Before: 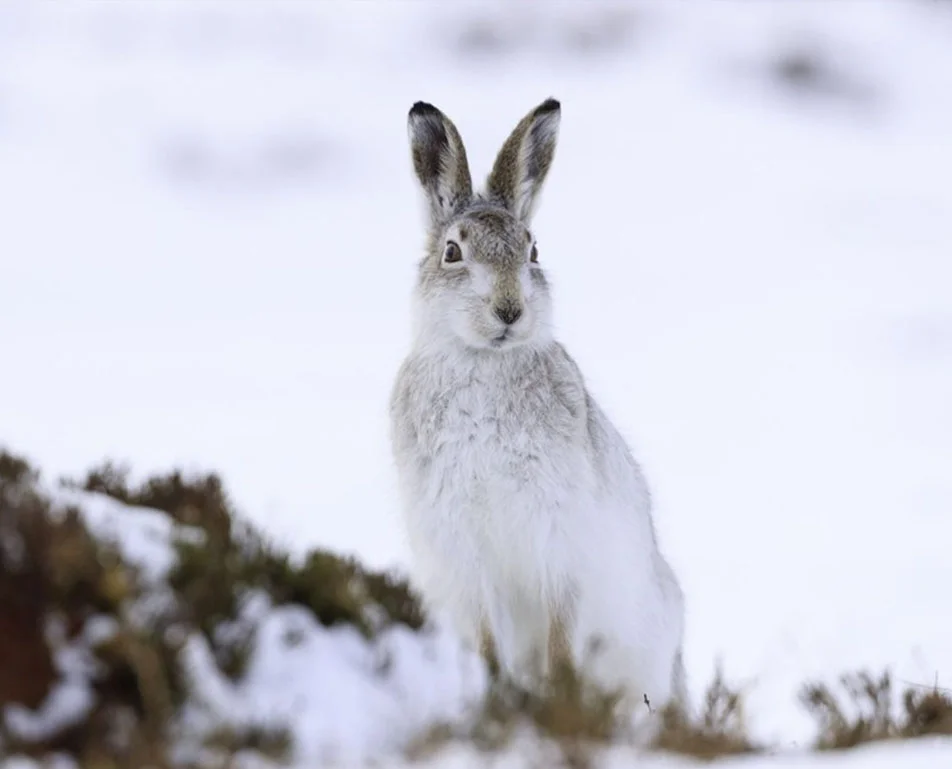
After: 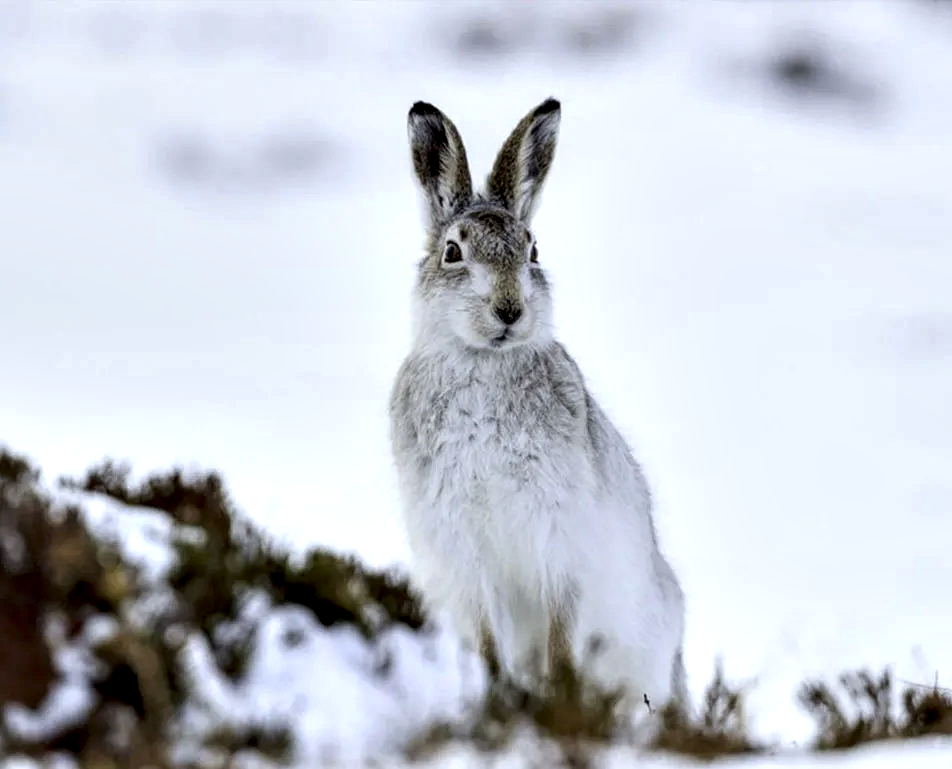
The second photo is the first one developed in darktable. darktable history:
white balance: red 0.978, blue 0.999
local contrast: detail 130%
contrast equalizer: octaves 7, y [[0.6 ×6], [0.55 ×6], [0 ×6], [0 ×6], [0 ×6]]
